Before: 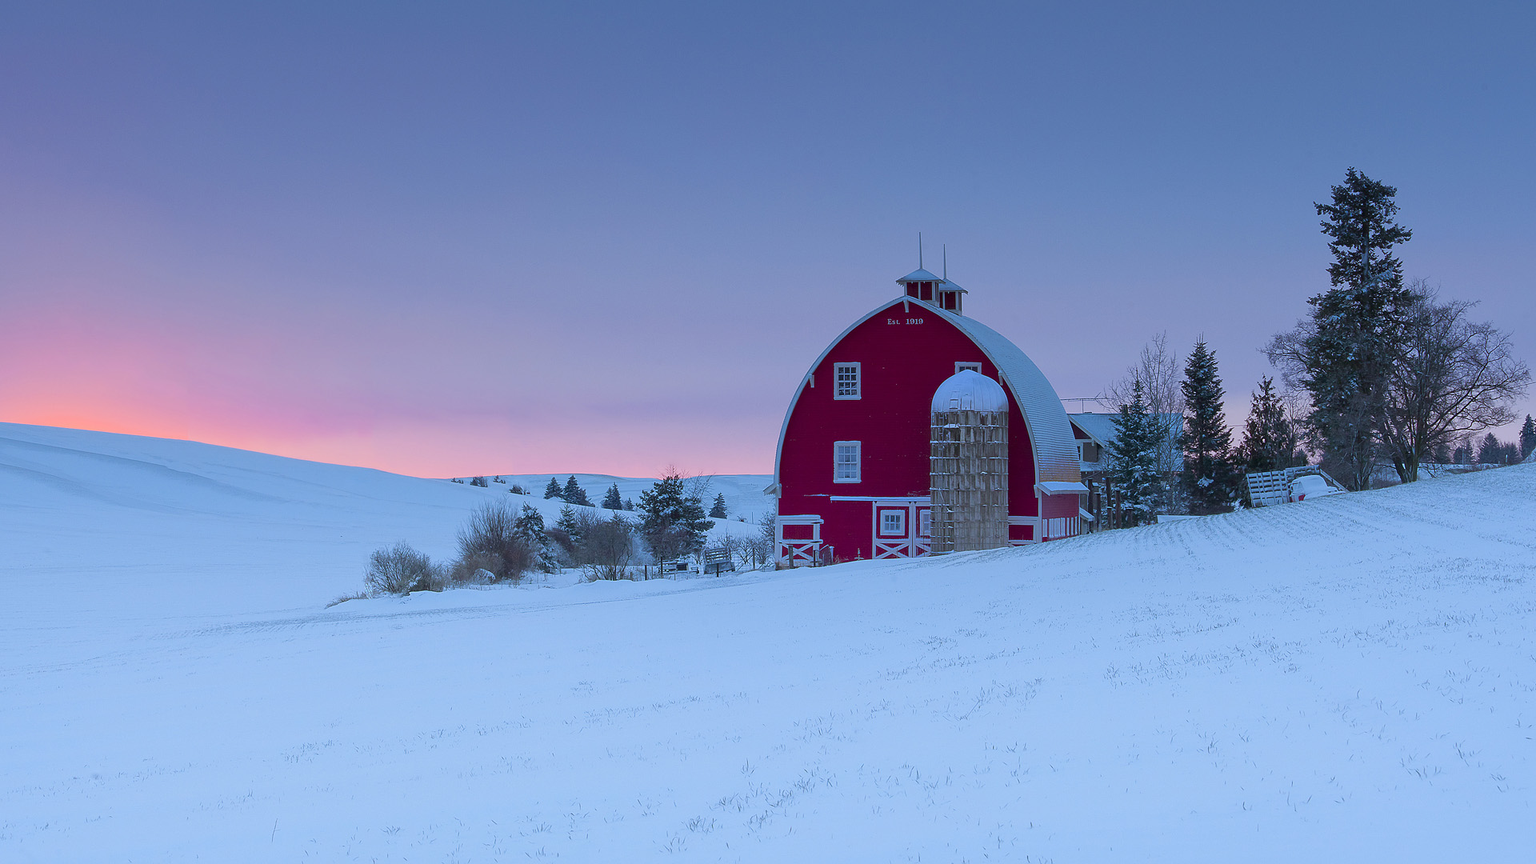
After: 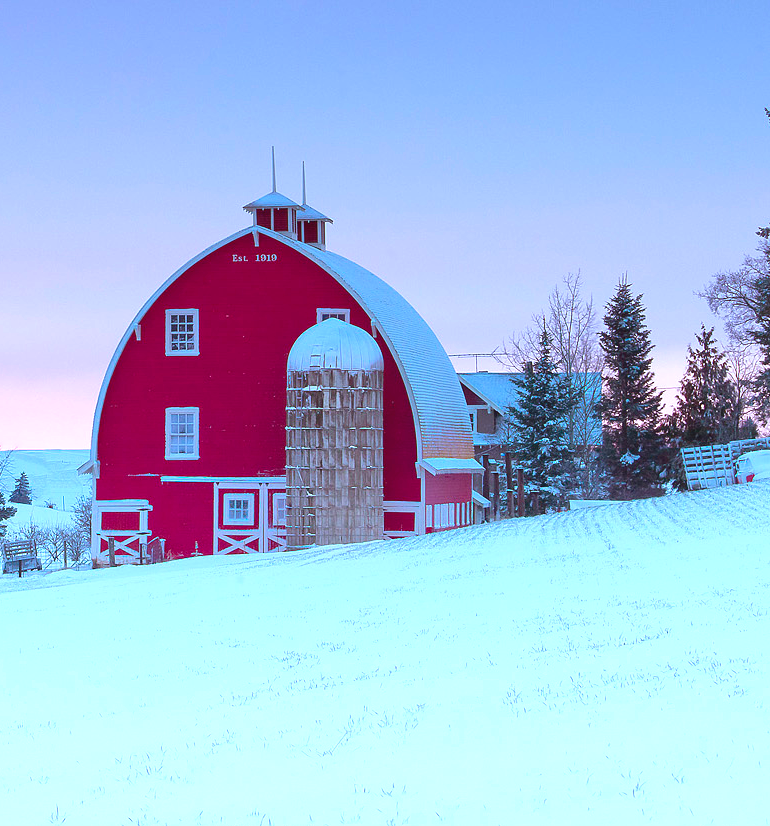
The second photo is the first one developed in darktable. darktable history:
crop: left 45.721%, top 13.393%, right 14.118%, bottom 10.01%
exposure: black level correction -0.002, exposure 1.115 EV, compensate highlight preservation false
rgb levels: mode RGB, independent channels, levels [[0, 0.474, 1], [0, 0.5, 1], [0, 0.5, 1]]
